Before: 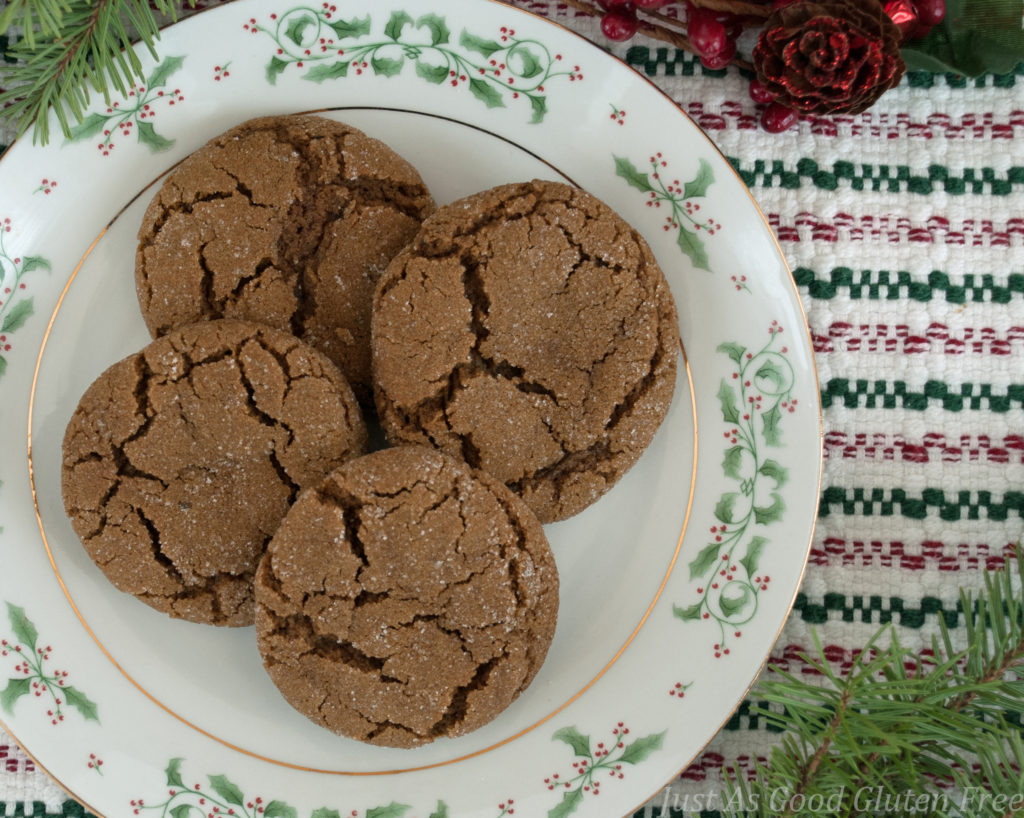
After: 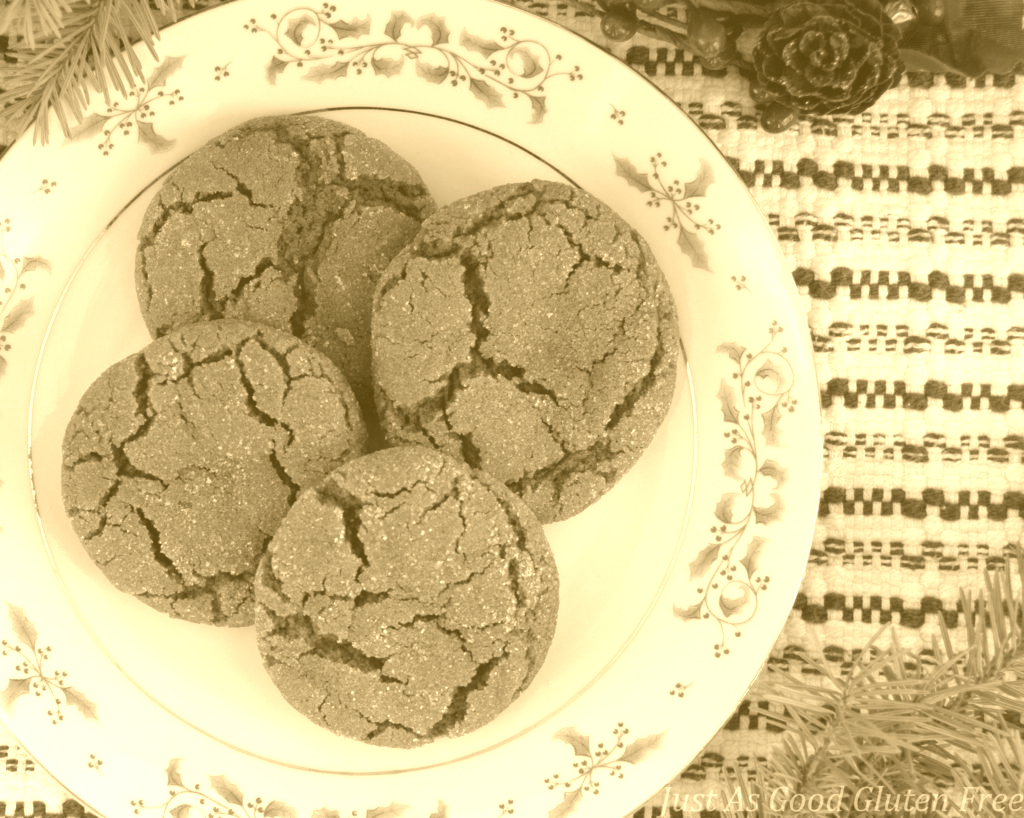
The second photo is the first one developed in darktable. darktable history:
colorize: hue 36°, source mix 100%
graduated density: on, module defaults
